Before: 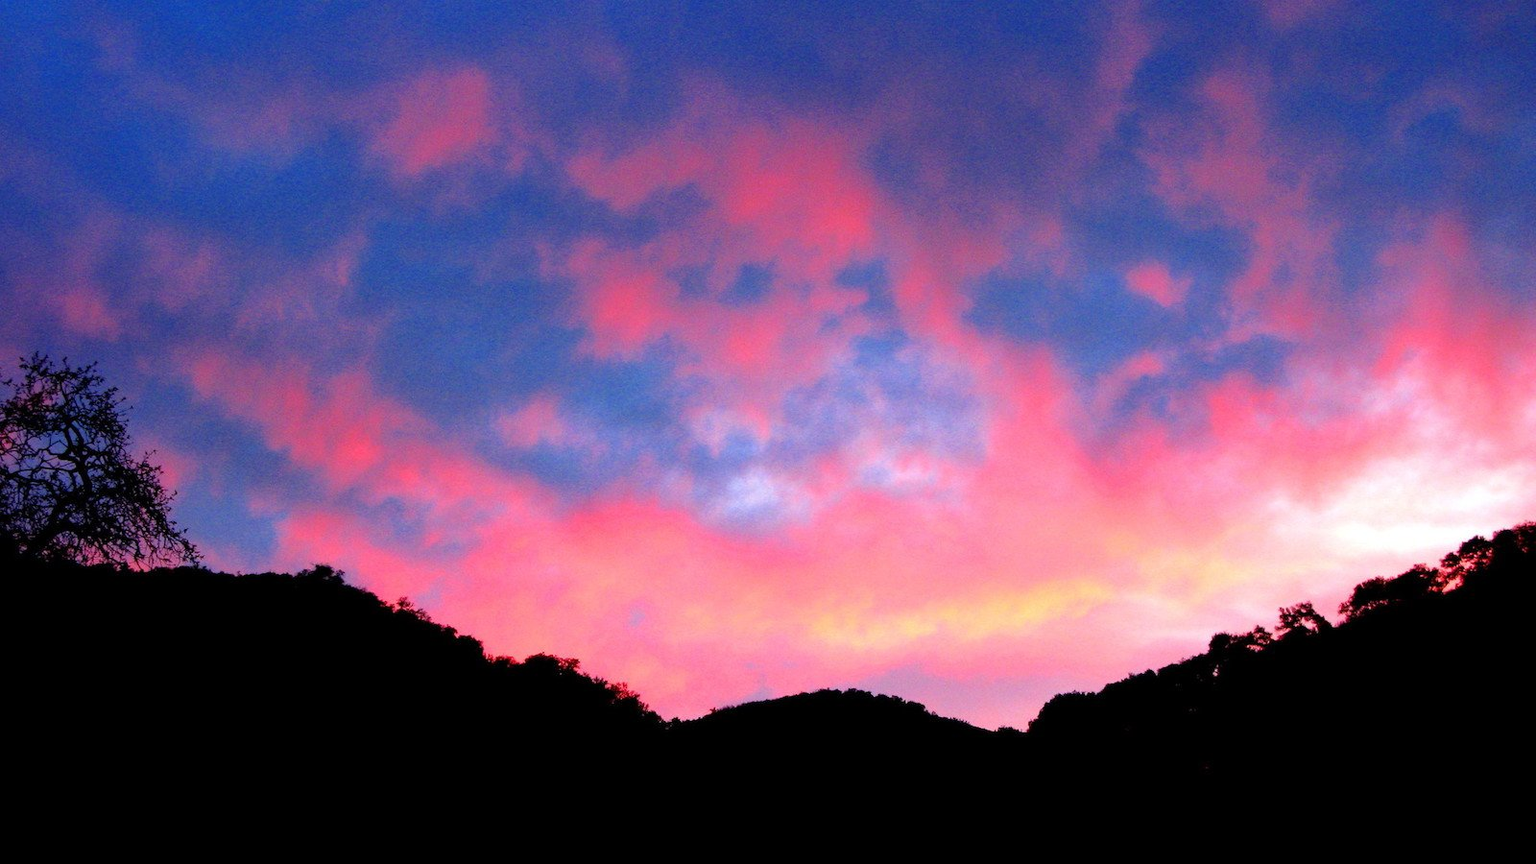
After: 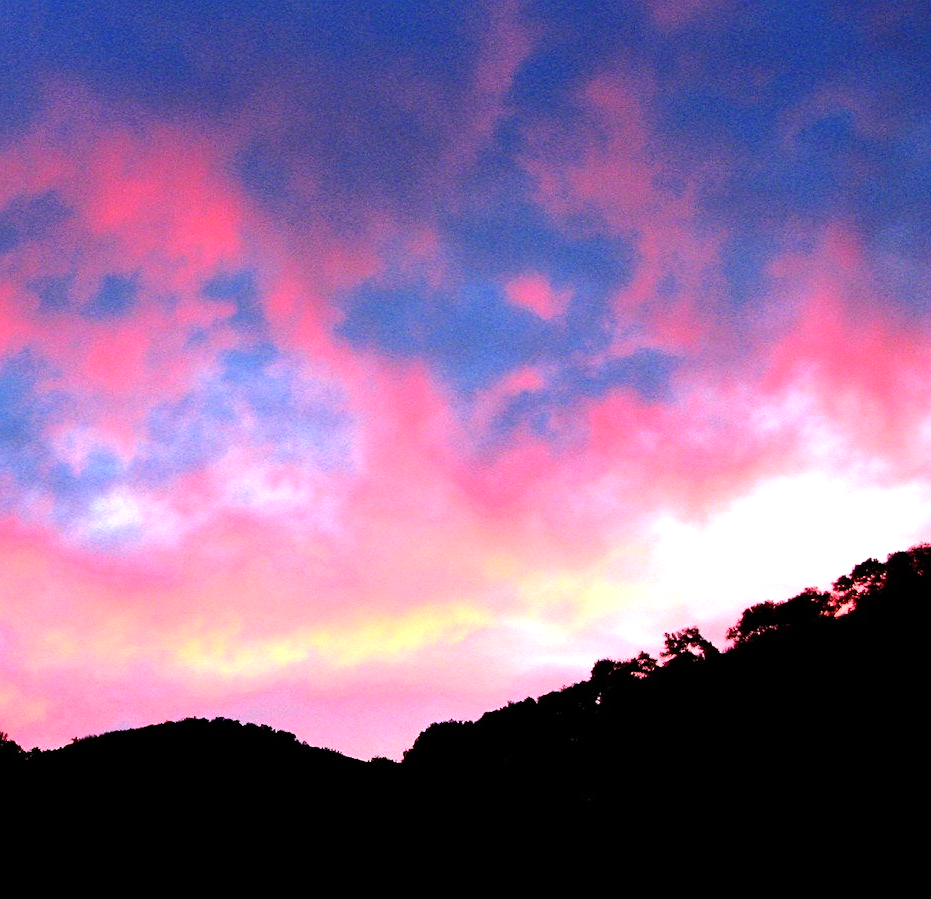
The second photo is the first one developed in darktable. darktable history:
exposure: exposure -0.04 EV, compensate highlight preservation false
crop: left 41.789%
tone equalizer: -8 EV -0.729 EV, -7 EV -0.695 EV, -6 EV -0.624 EV, -5 EV -0.402 EV, -3 EV 0.377 EV, -2 EV 0.6 EV, -1 EV 0.682 EV, +0 EV 0.767 EV, edges refinement/feathering 500, mask exposure compensation -1.57 EV, preserve details no
sharpen: amount 0.203
